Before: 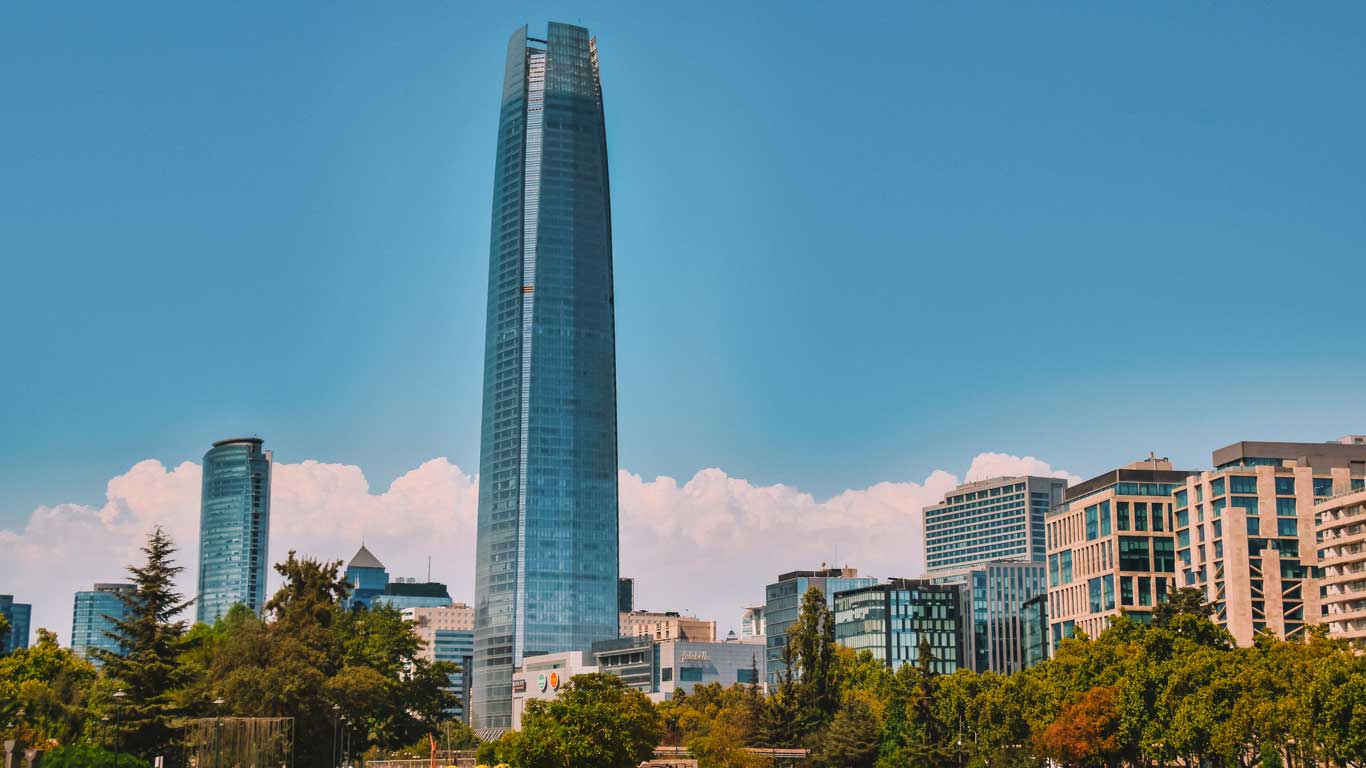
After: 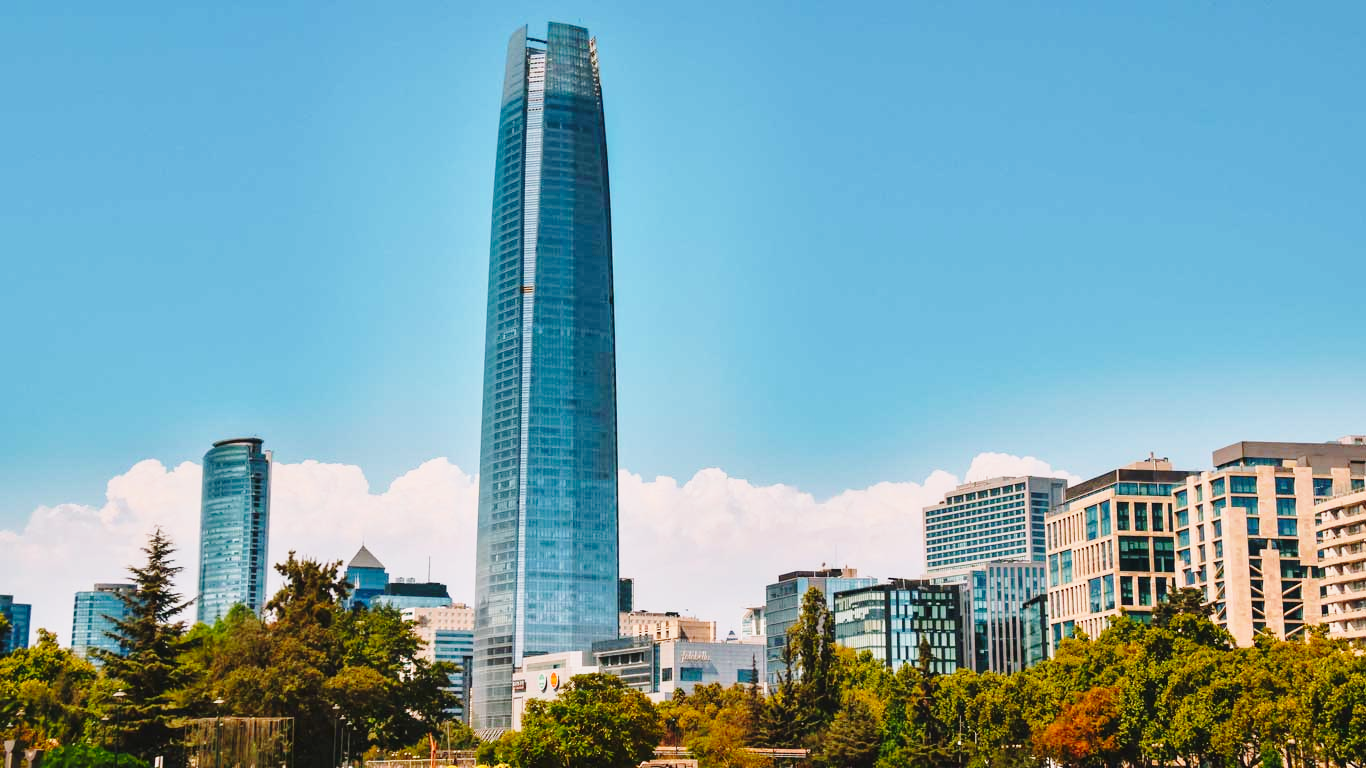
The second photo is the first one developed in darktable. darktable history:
base curve: curves: ch0 [(0, 0) (0.028, 0.03) (0.121, 0.232) (0.46, 0.748) (0.859, 0.968) (1, 1)], preserve colors none
exposure: exposure -0.153 EV, compensate highlight preservation false
